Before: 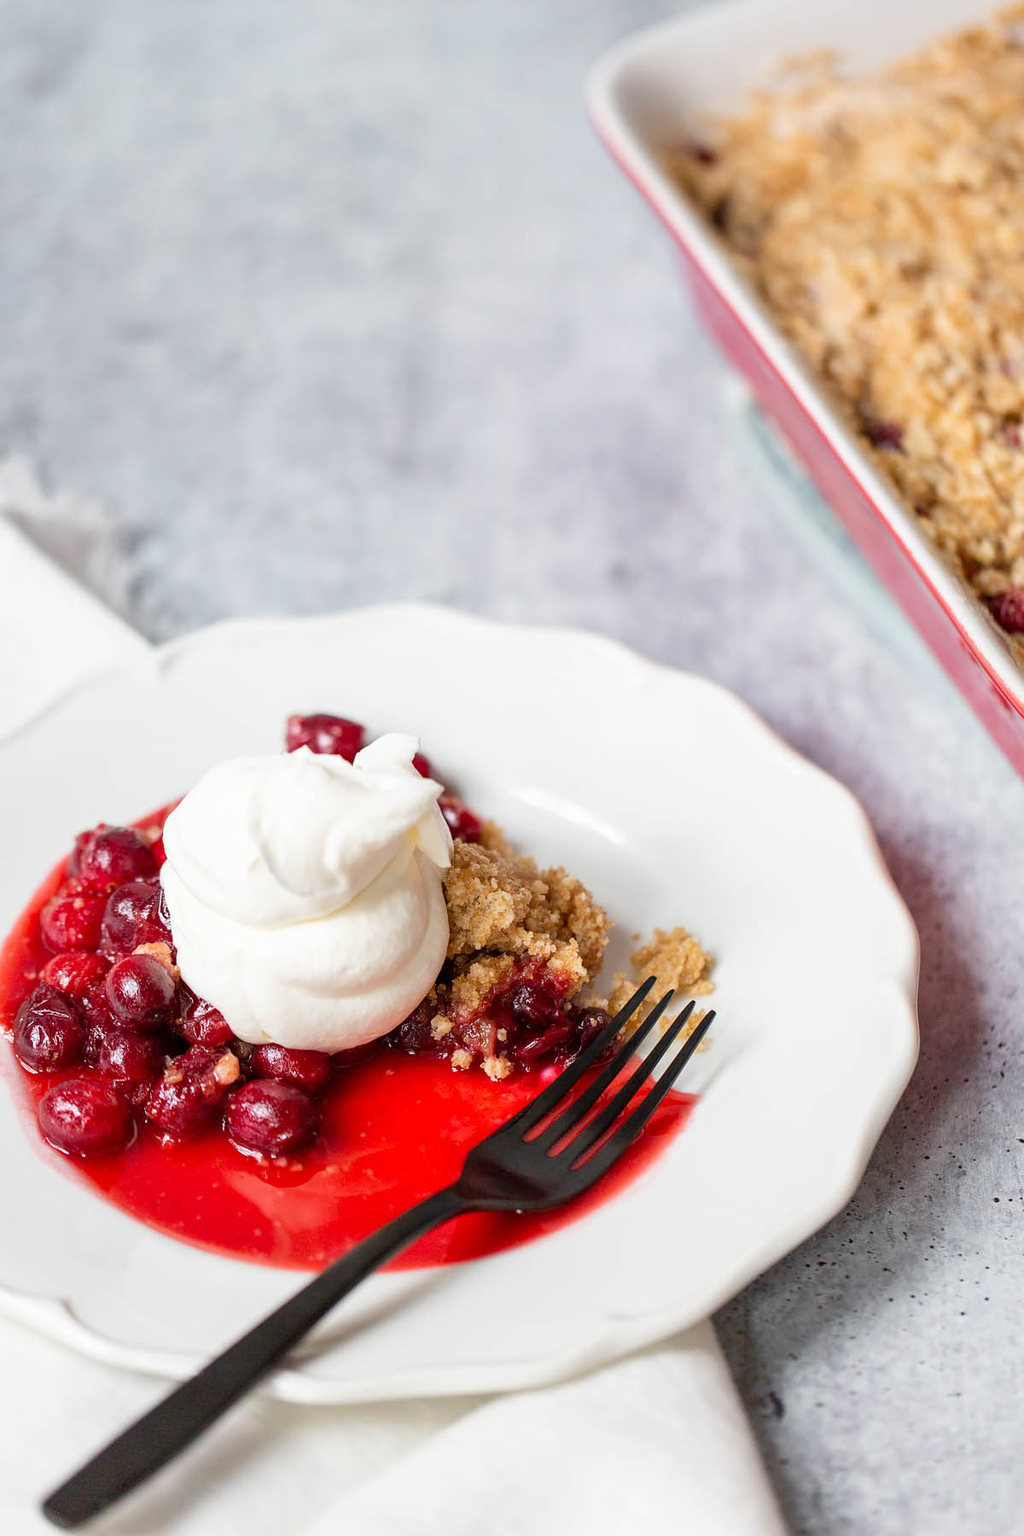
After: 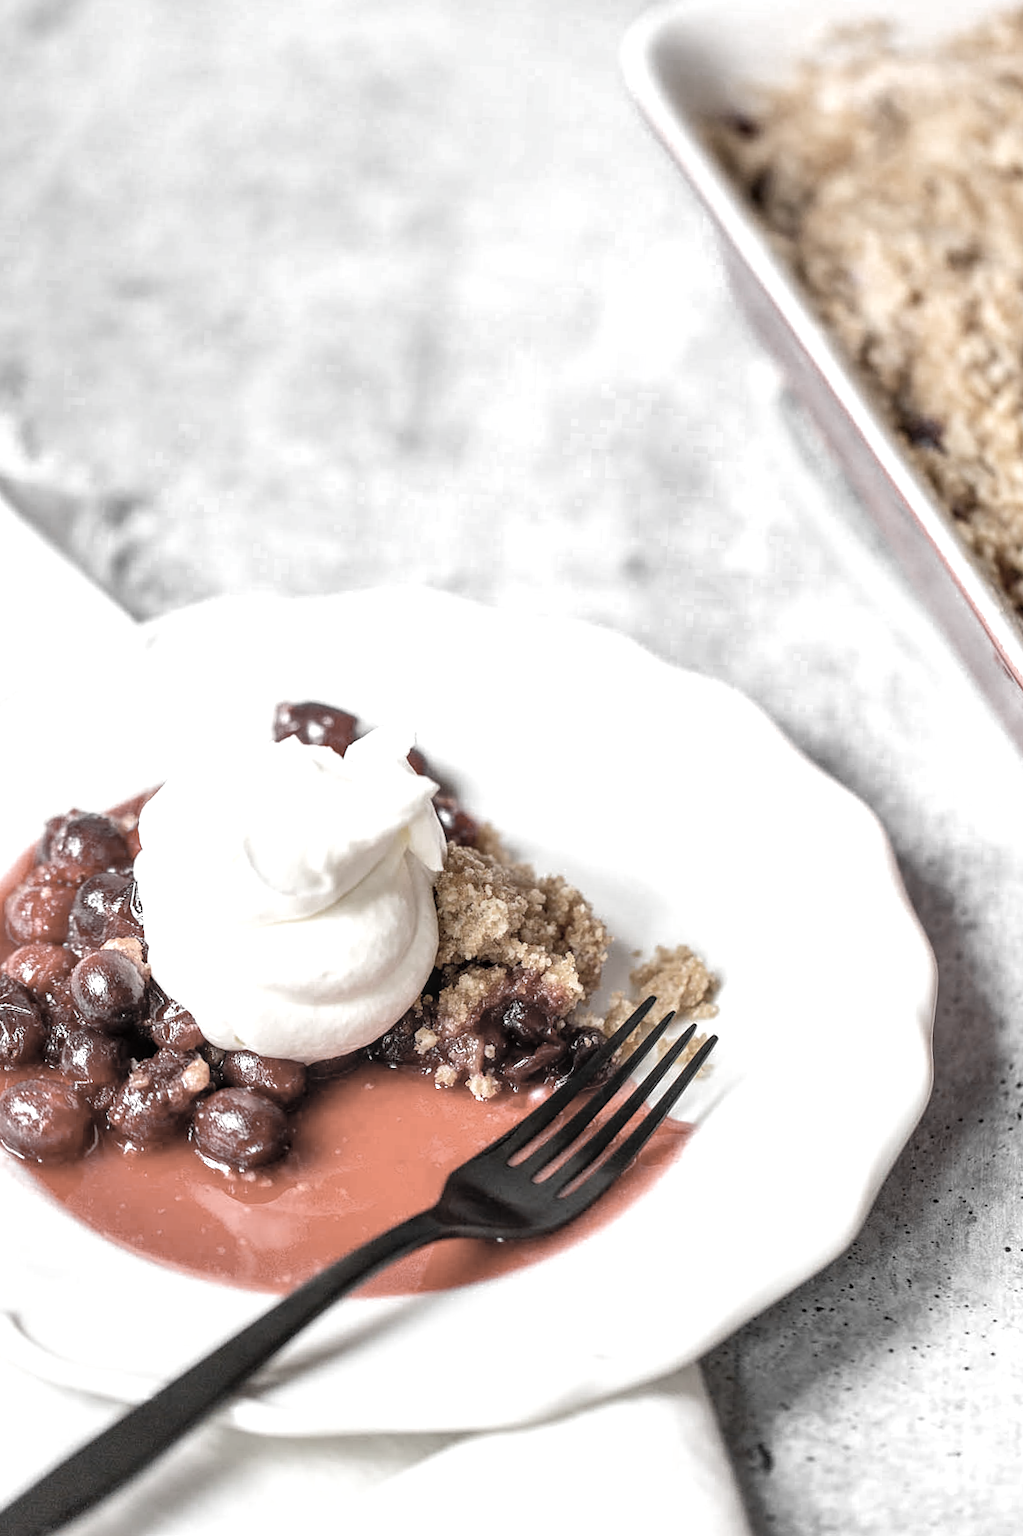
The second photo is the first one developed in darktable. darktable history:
color zones: curves: ch0 [(0, 0.613) (0.01, 0.613) (0.245, 0.448) (0.498, 0.529) (0.642, 0.665) (0.879, 0.777) (0.99, 0.613)]; ch1 [(0, 0.035) (0.121, 0.189) (0.259, 0.197) (0.415, 0.061) (0.589, 0.022) (0.732, 0.022) (0.857, 0.026) (0.991, 0.053)]
crop and rotate: angle -2.44°
local contrast: on, module defaults
tone equalizer: -8 EV -0.432 EV, -7 EV -0.405 EV, -6 EV -0.323 EV, -5 EV -0.201 EV, -3 EV 0.2 EV, -2 EV 0.353 EV, -1 EV 0.376 EV, +0 EV 0.431 EV
shadows and highlights: shadows 37.61, highlights -27.43, soften with gaussian
